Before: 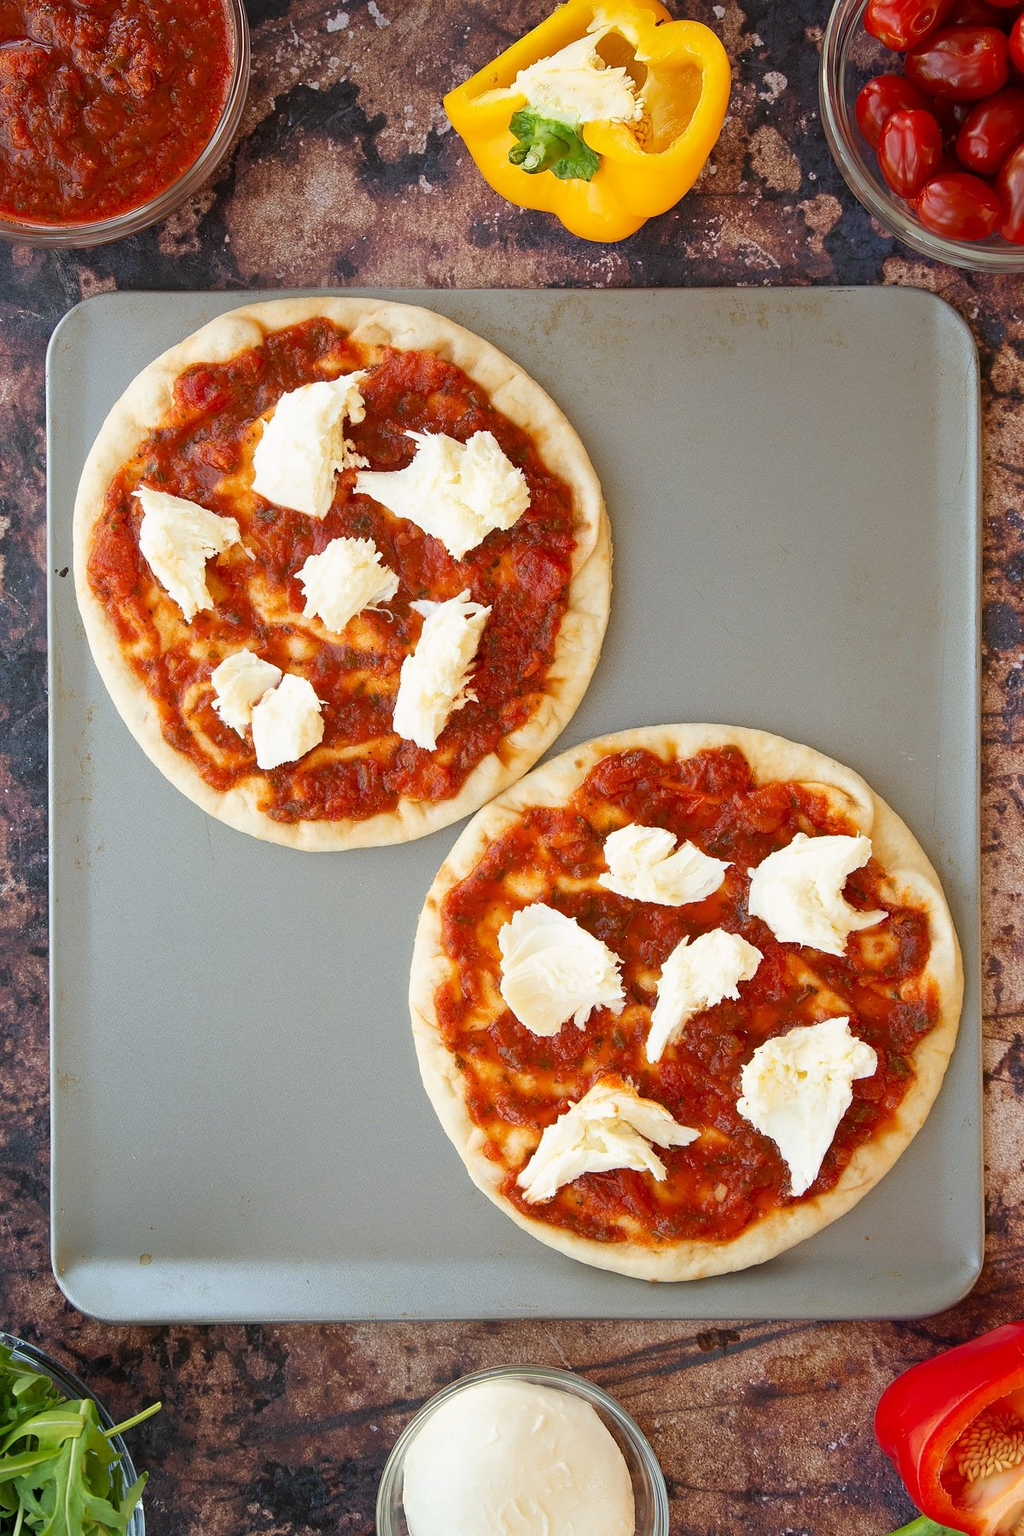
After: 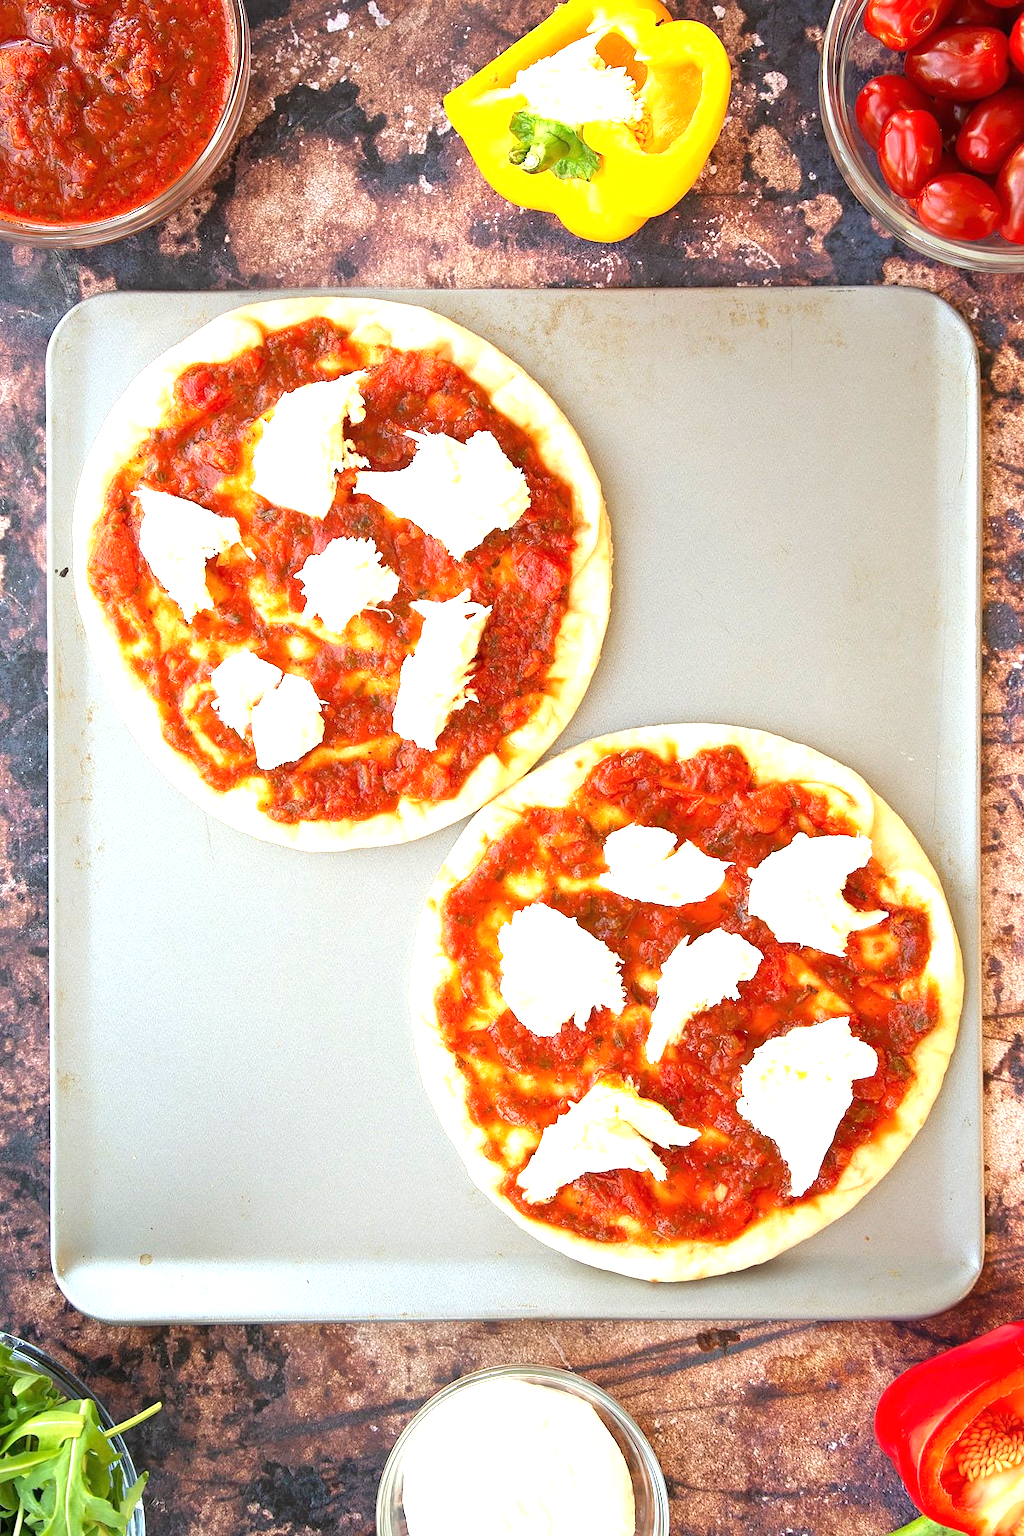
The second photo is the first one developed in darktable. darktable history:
exposure: black level correction 0, exposure 1.279 EV, compensate exposure bias true, compensate highlight preservation false
levels: mode automatic, levels [0.044, 0.475, 0.791]
